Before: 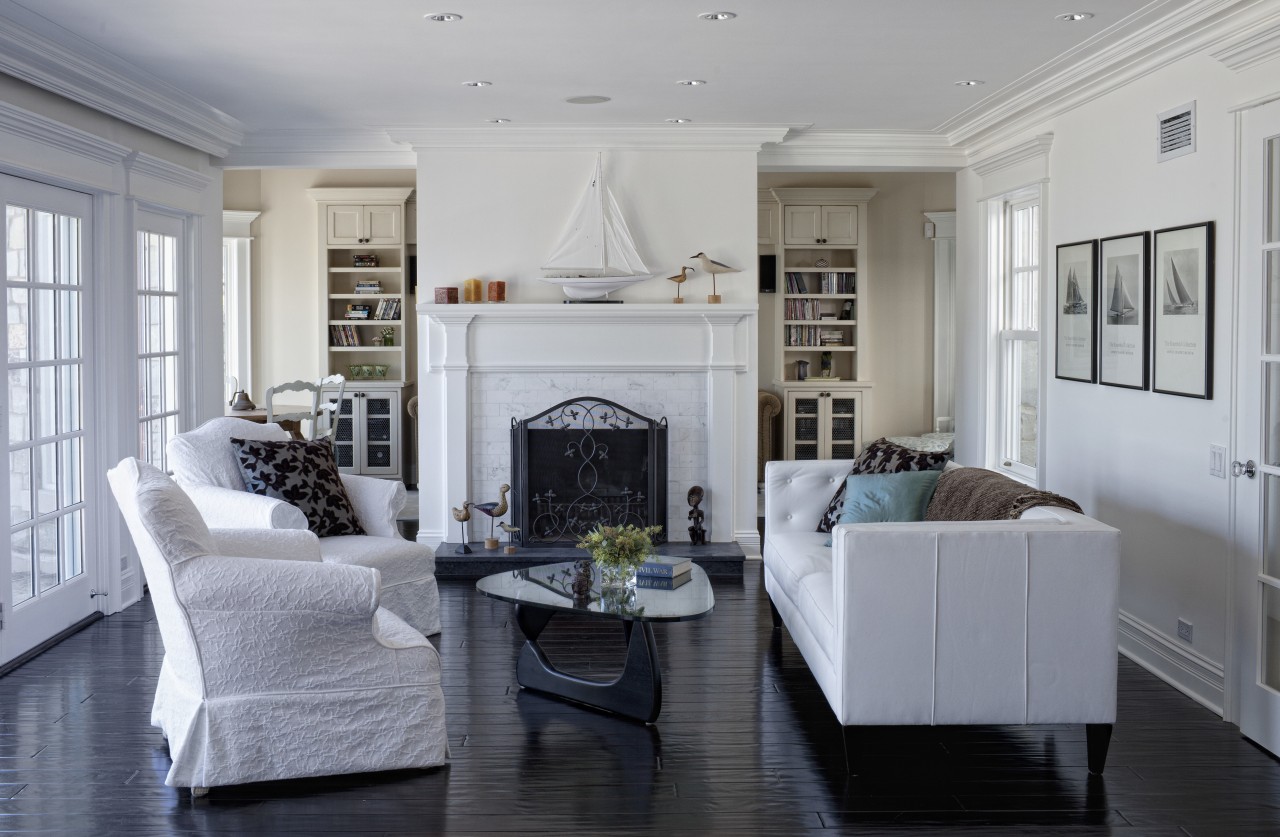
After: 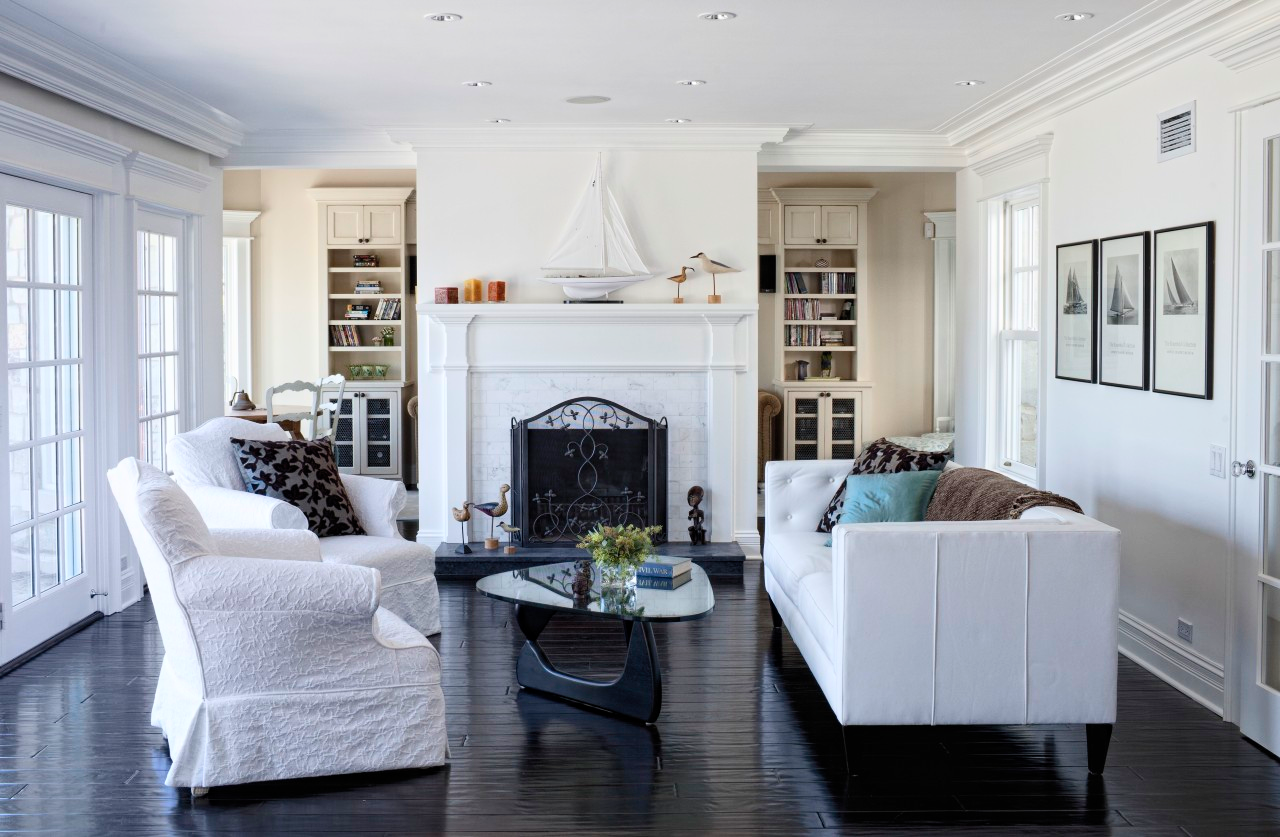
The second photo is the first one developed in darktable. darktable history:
contrast brightness saturation: contrast 0.199, brightness 0.164, saturation 0.223
